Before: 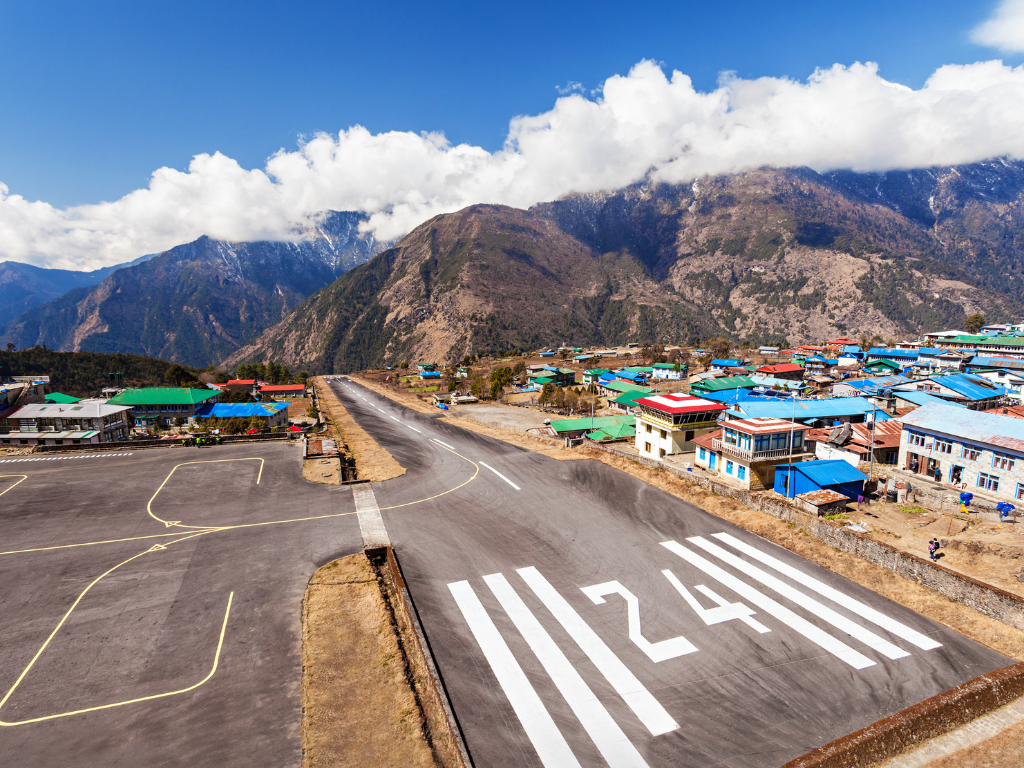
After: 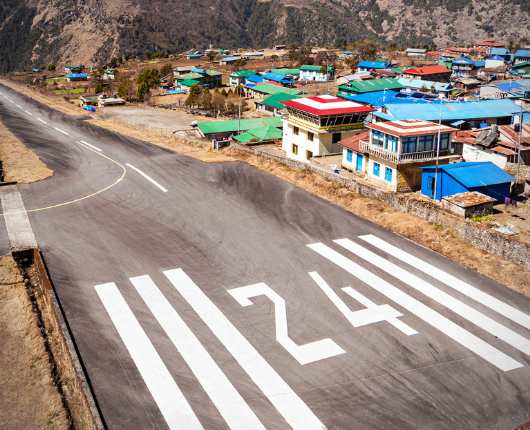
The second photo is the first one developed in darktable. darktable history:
vignetting: fall-off radius 60.92%
white balance: red 1, blue 1
crop: left 34.479%, top 38.822%, right 13.718%, bottom 5.172%
